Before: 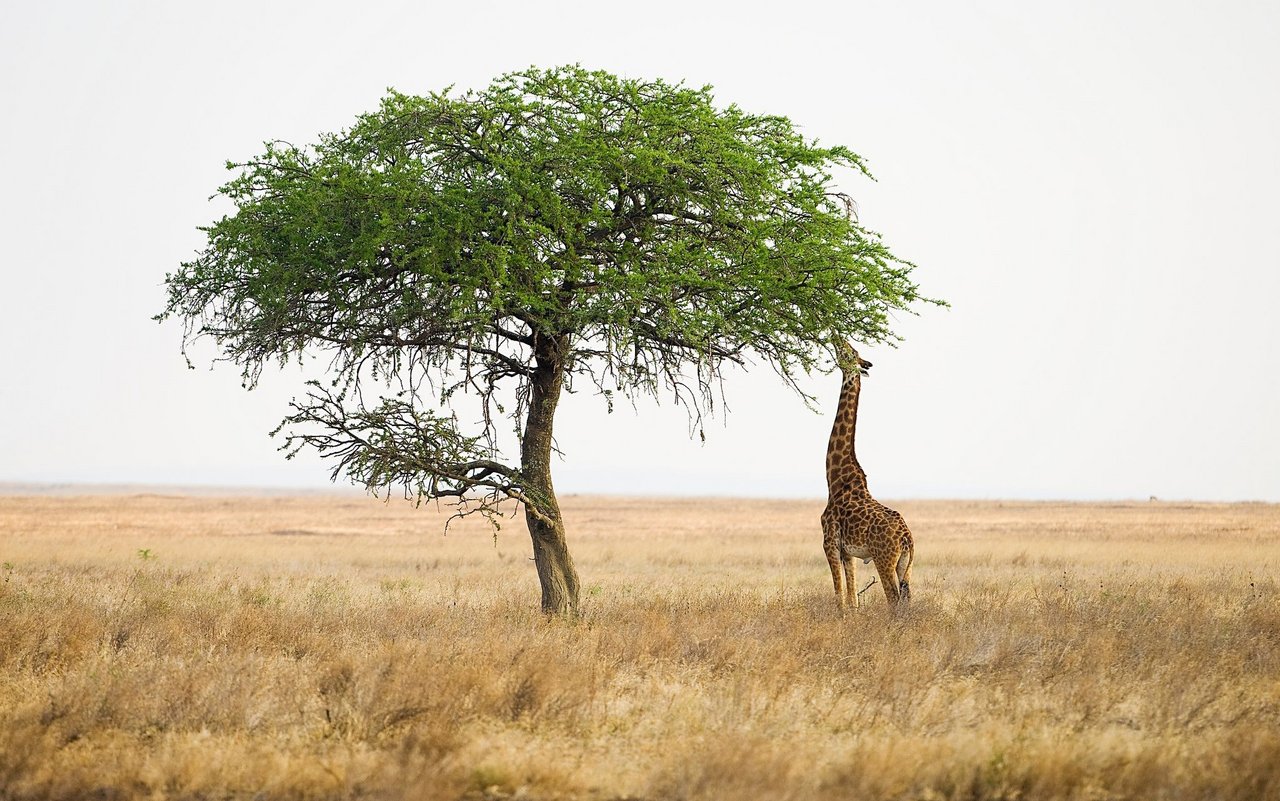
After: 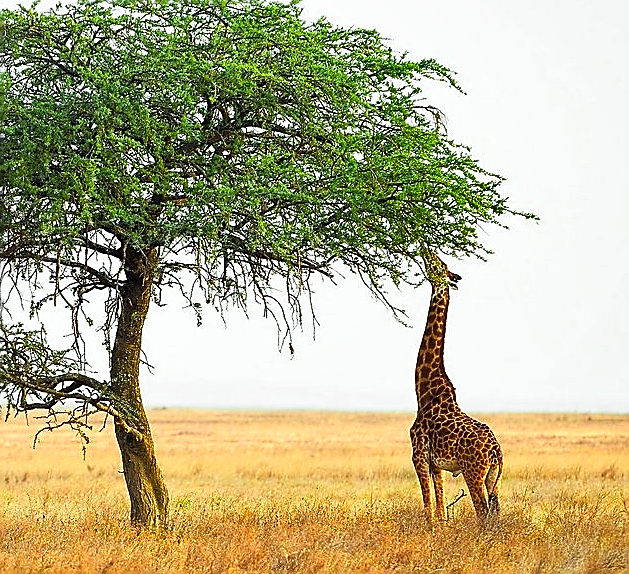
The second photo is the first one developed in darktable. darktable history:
color zones: curves: ch0 [(0.257, 0.558) (0.75, 0.565)]; ch1 [(0.004, 0.857) (0.14, 0.416) (0.257, 0.695) (0.442, 0.032) (0.736, 0.266) (0.891, 0.741)]; ch2 [(0, 0.623) (0.112, 0.436) (0.271, 0.474) (0.516, 0.64) (0.743, 0.286)]
shadows and highlights: highlights color adjustment 52.54%, soften with gaussian
sharpen: radius 1.377, amount 1.239, threshold 0.767
contrast brightness saturation: contrast 0.089, saturation 0.267
exposure: compensate exposure bias true, compensate highlight preservation false
crop: left 32.124%, top 10.948%, right 18.688%, bottom 17.371%
color correction: highlights a* -8.54, highlights b* 3.28
